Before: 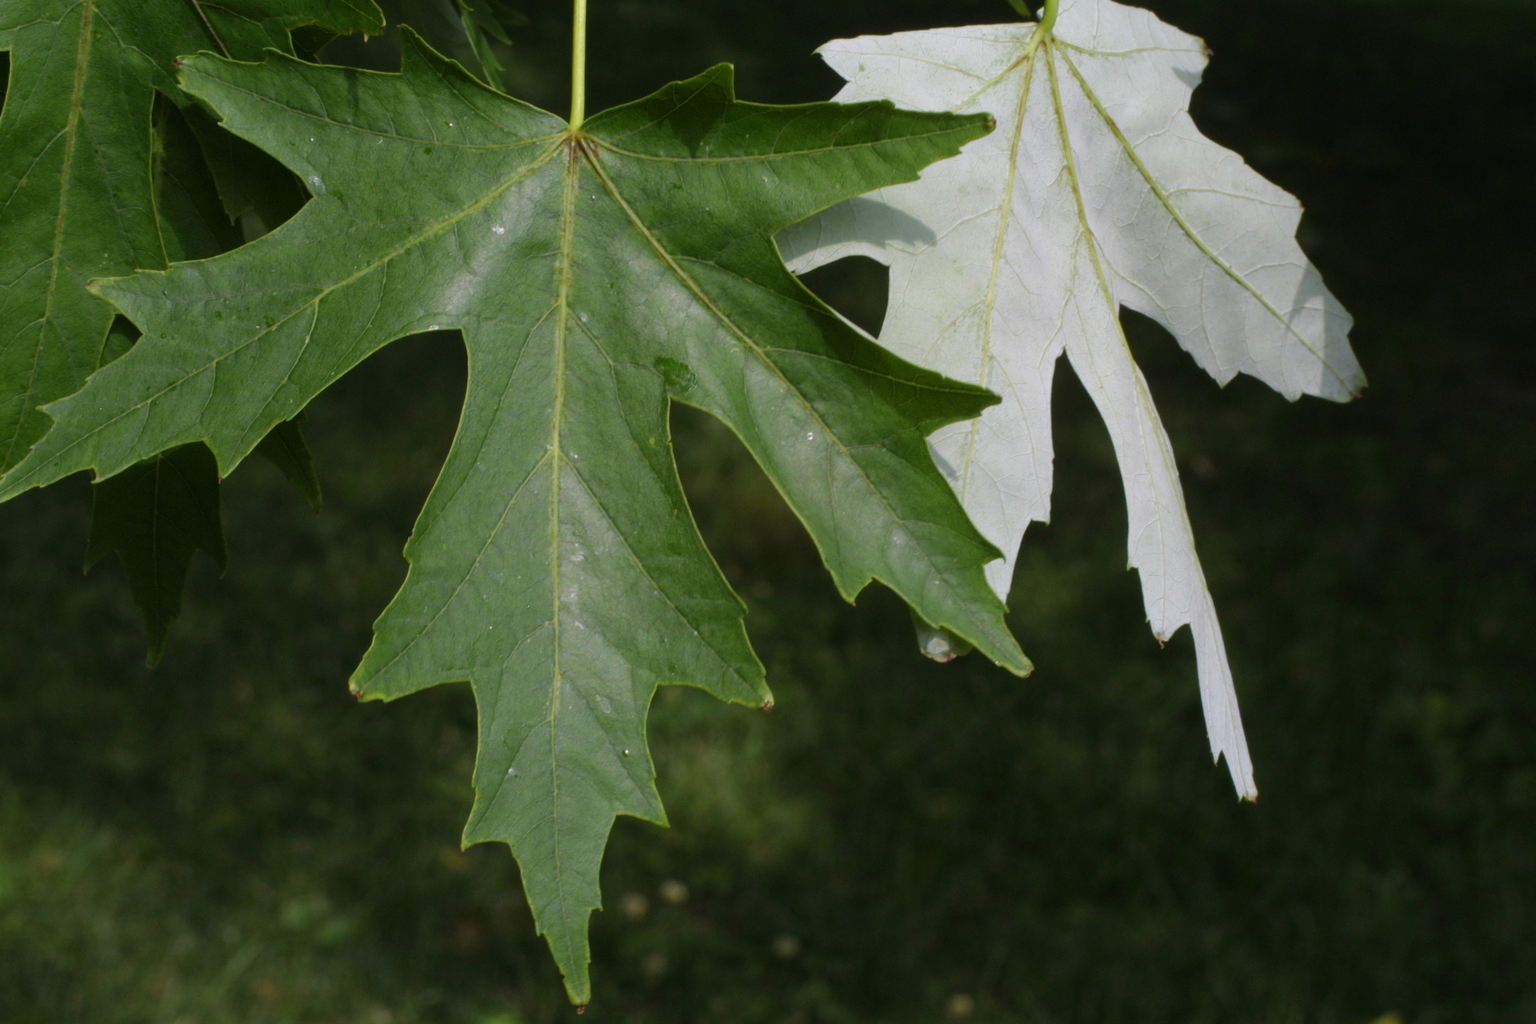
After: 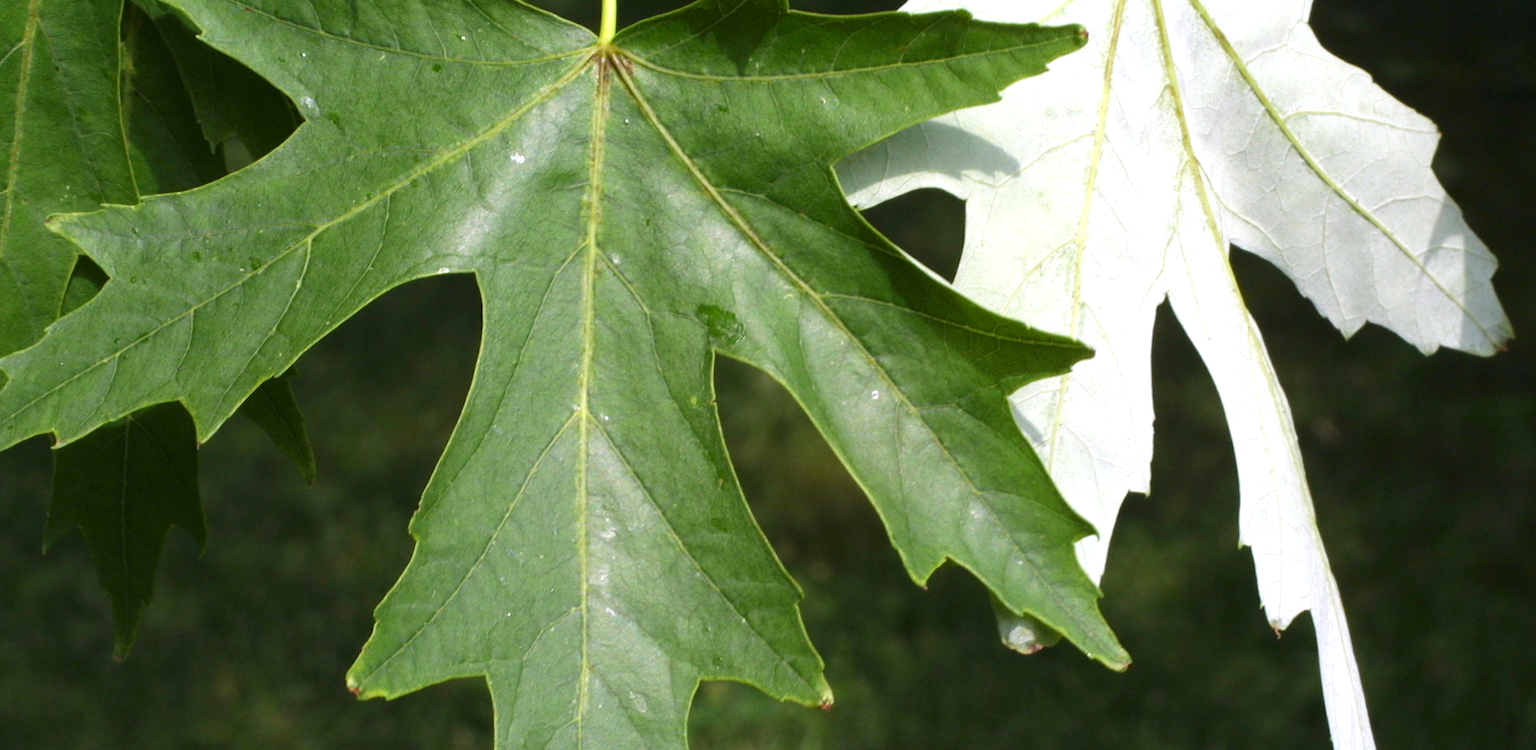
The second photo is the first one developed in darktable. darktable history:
crop: left 3.088%, top 8.978%, right 9.682%, bottom 27.036%
contrast brightness saturation: contrast 0.029, brightness -0.044
exposure: black level correction 0, exposure 1.001 EV, compensate highlight preservation false
